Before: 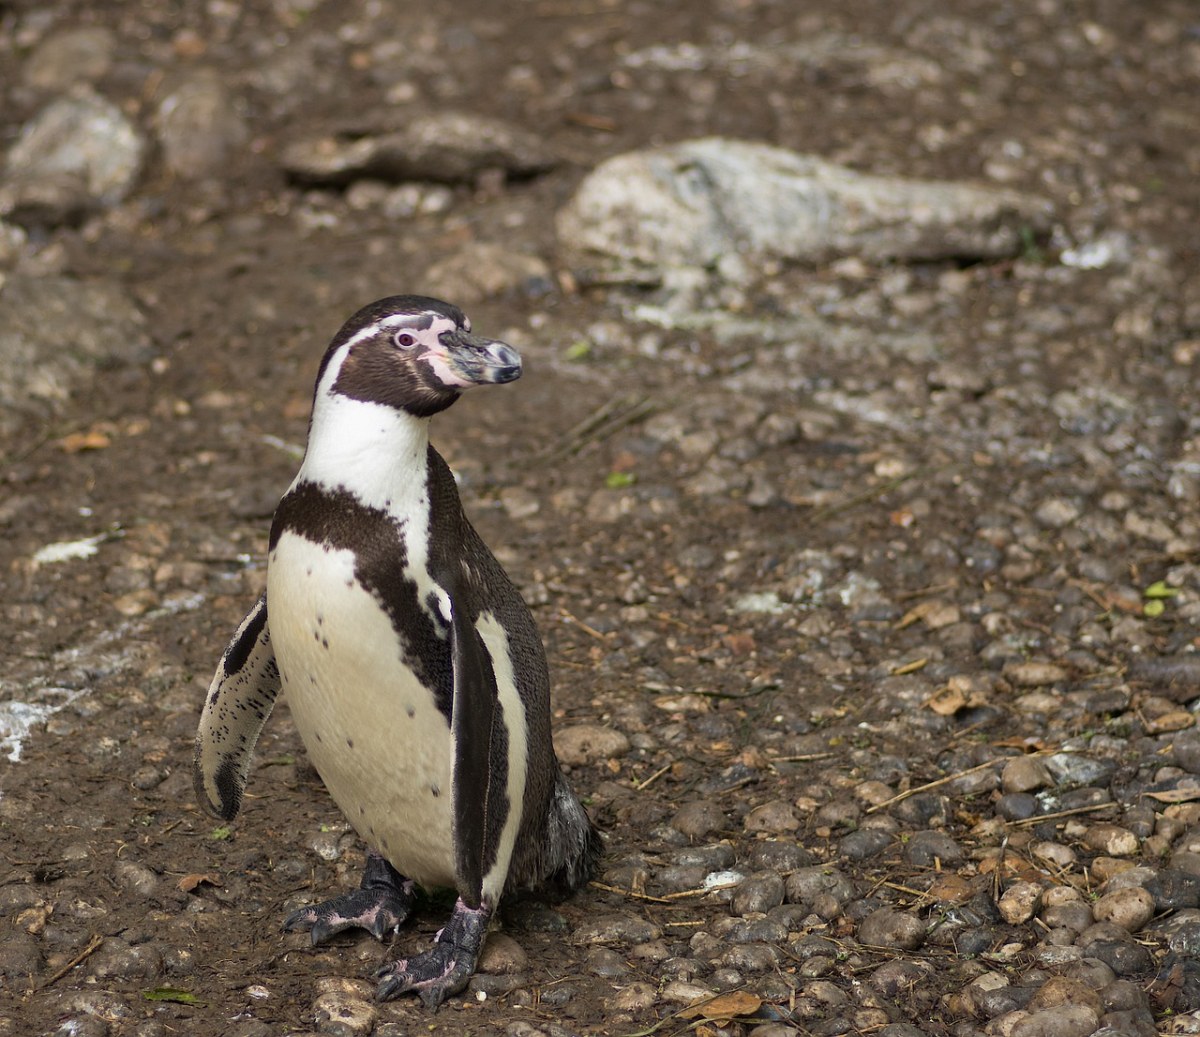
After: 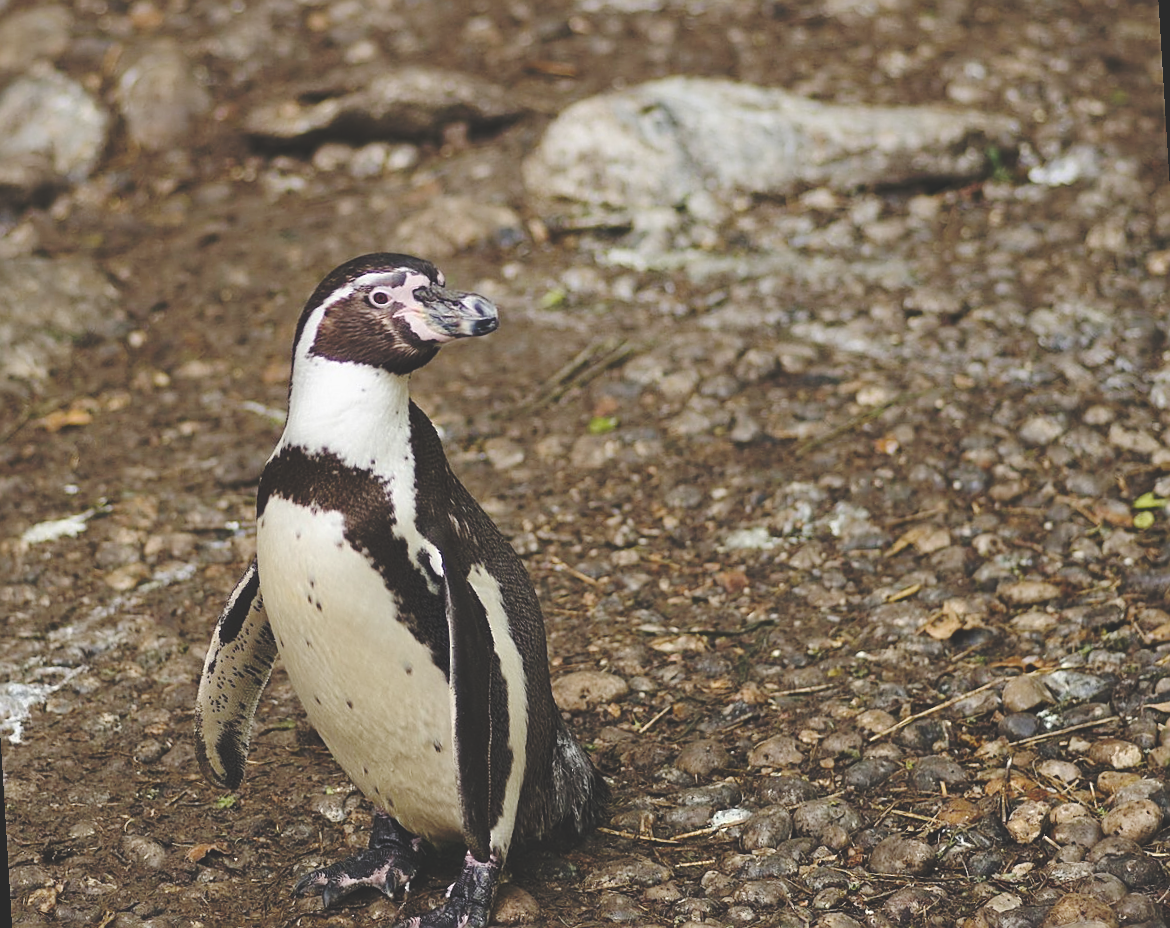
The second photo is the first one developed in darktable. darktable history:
base curve: curves: ch0 [(0, 0.024) (0.055, 0.065) (0.121, 0.166) (0.236, 0.319) (0.693, 0.726) (1, 1)], preserve colors none
sharpen: on, module defaults
rotate and perspective: rotation -3.52°, crop left 0.036, crop right 0.964, crop top 0.081, crop bottom 0.919
